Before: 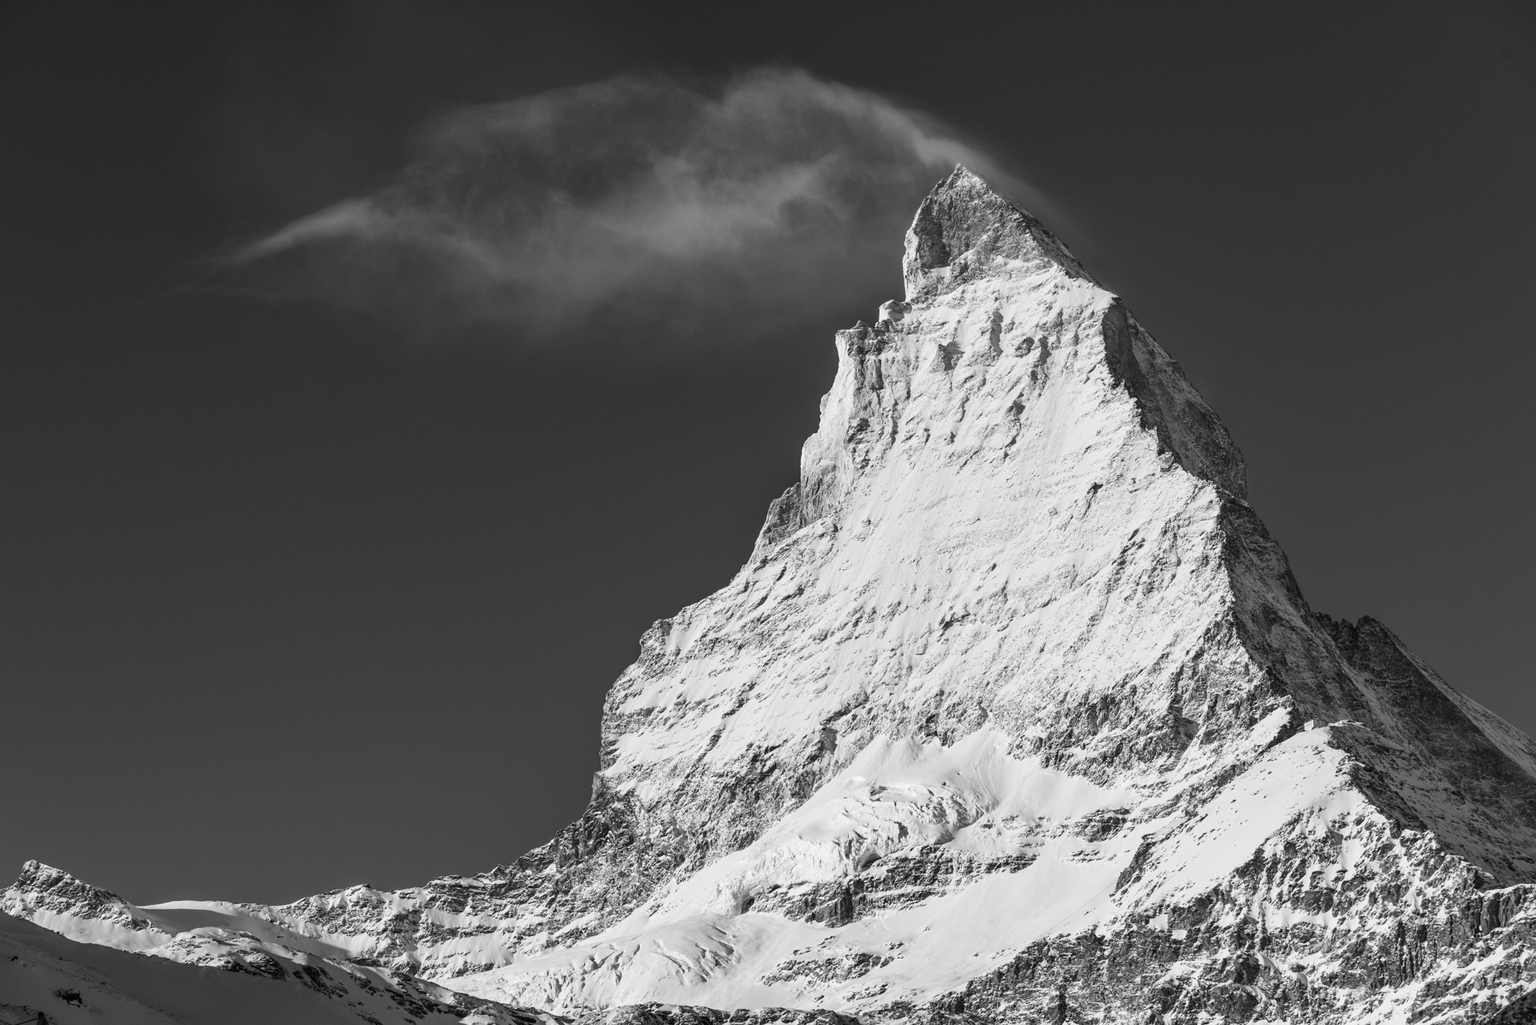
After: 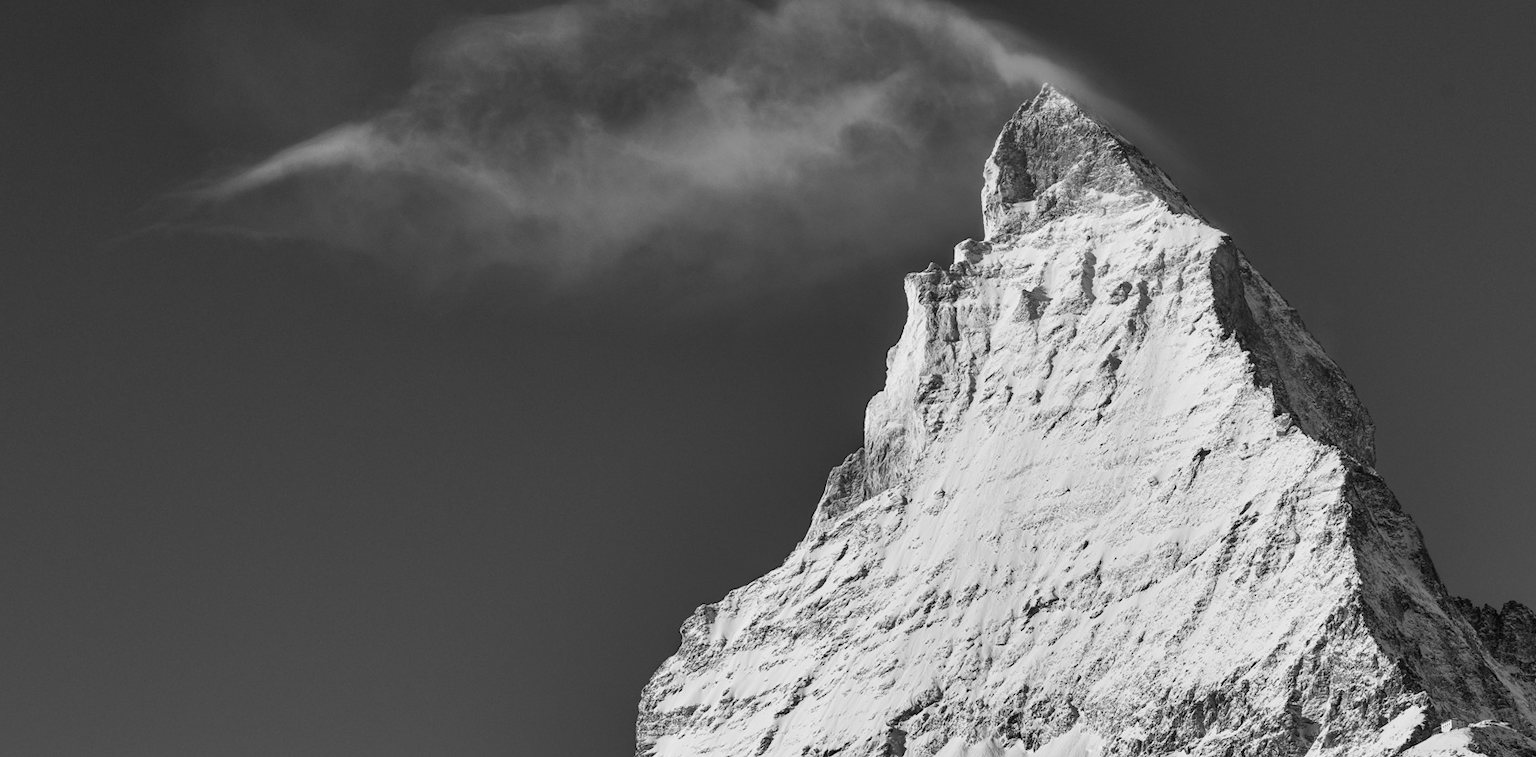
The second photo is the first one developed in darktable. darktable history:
shadows and highlights: low approximation 0.01, soften with gaussian
crop: left 3.015%, top 8.969%, right 9.647%, bottom 26.457%
contrast equalizer: octaves 7, y [[0.6 ×6], [0.55 ×6], [0 ×6], [0 ×6], [0 ×6]], mix -0.1
